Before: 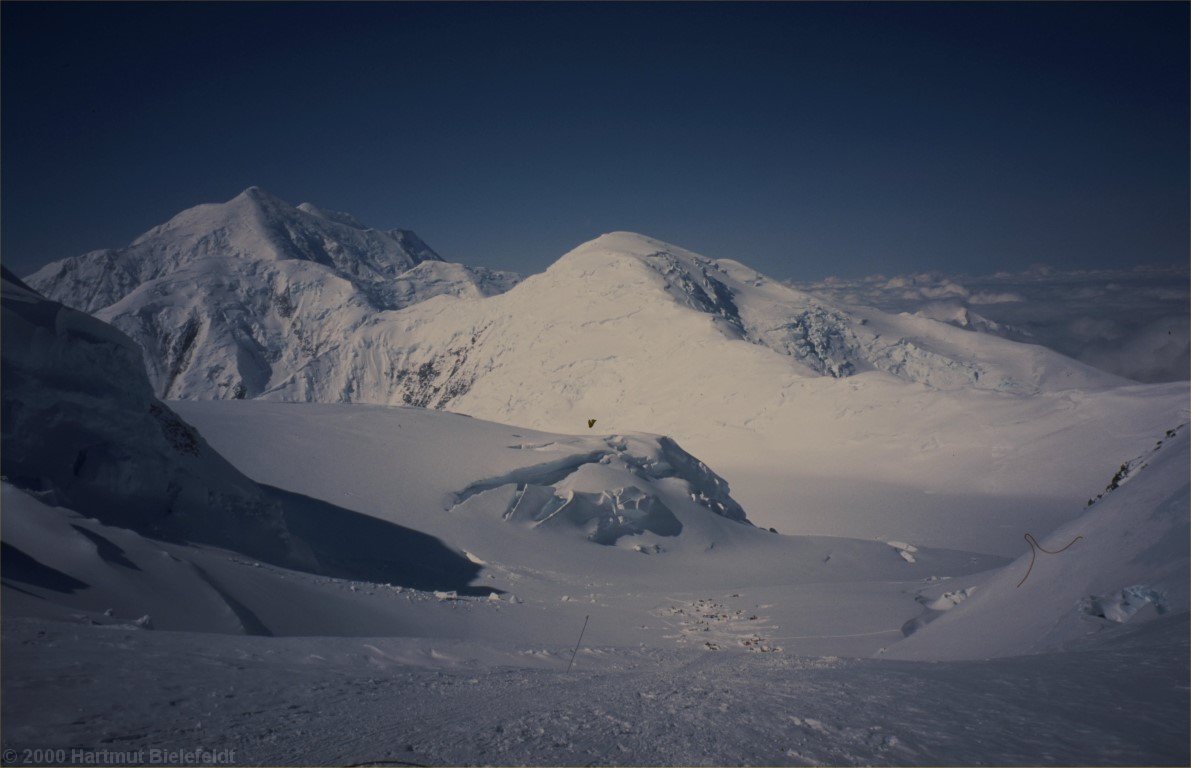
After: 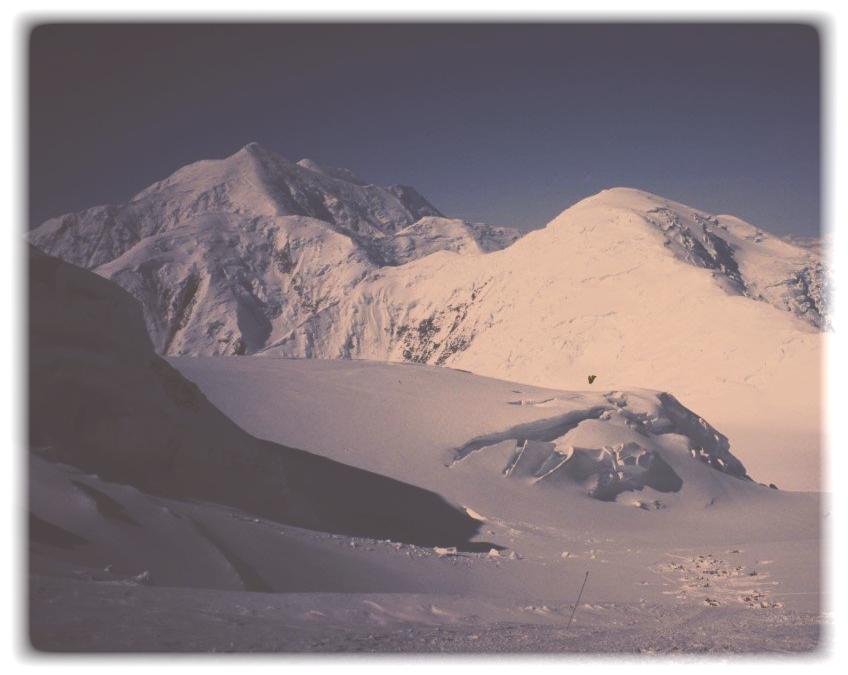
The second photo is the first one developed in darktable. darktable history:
vignetting: fall-off start 93%, fall-off radius 5%, brightness 1, saturation -0.49, automatic ratio true, width/height ratio 1.332, shape 0.04, unbound false
tone curve: curves: ch0 [(0, 0) (0.003, 0.299) (0.011, 0.299) (0.025, 0.299) (0.044, 0.299) (0.069, 0.3) (0.1, 0.306) (0.136, 0.316) (0.177, 0.326) (0.224, 0.338) (0.277, 0.366) (0.335, 0.406) (0.399, 0.462) (0.468, 0.533) (0.543, 0.607) (0.623, 0.7) (0.709, 0.775) (0.801, 0.843) (0.898, 0.903) (1, 1)], preserve colors none
color correction: highlights a* 11.96, highlights b* 11.58
exposure: exposure 0.426 EV, compensate highlight preservation false
crop: top 5.803%, right 27.864%, bottom 5.804%
